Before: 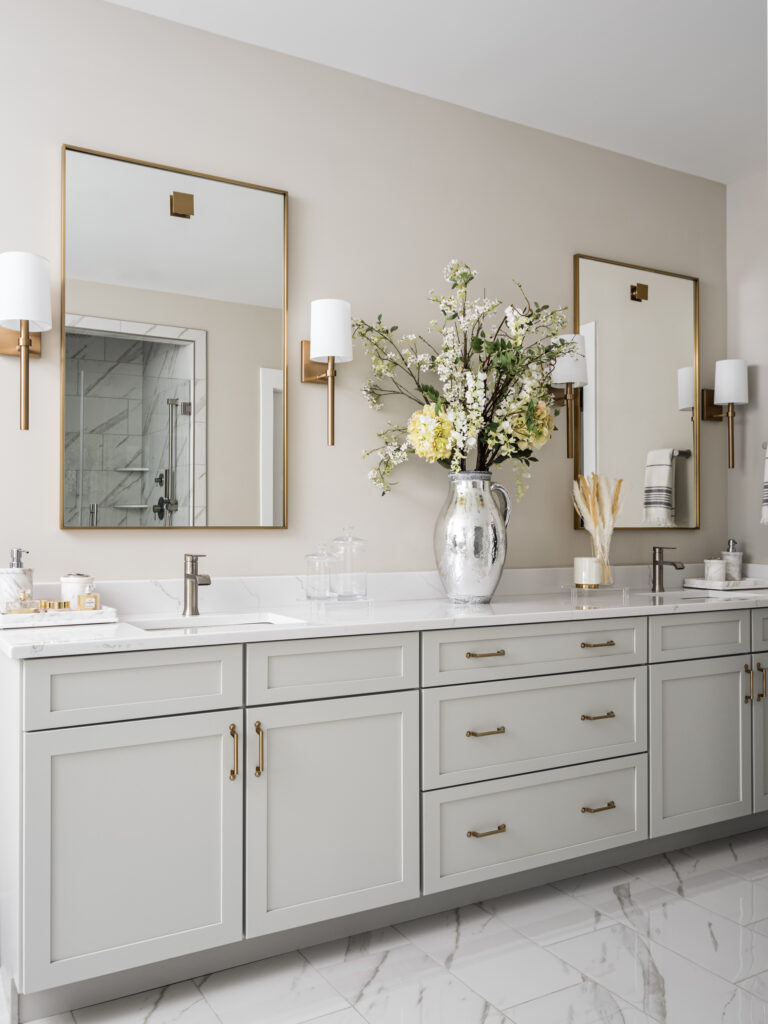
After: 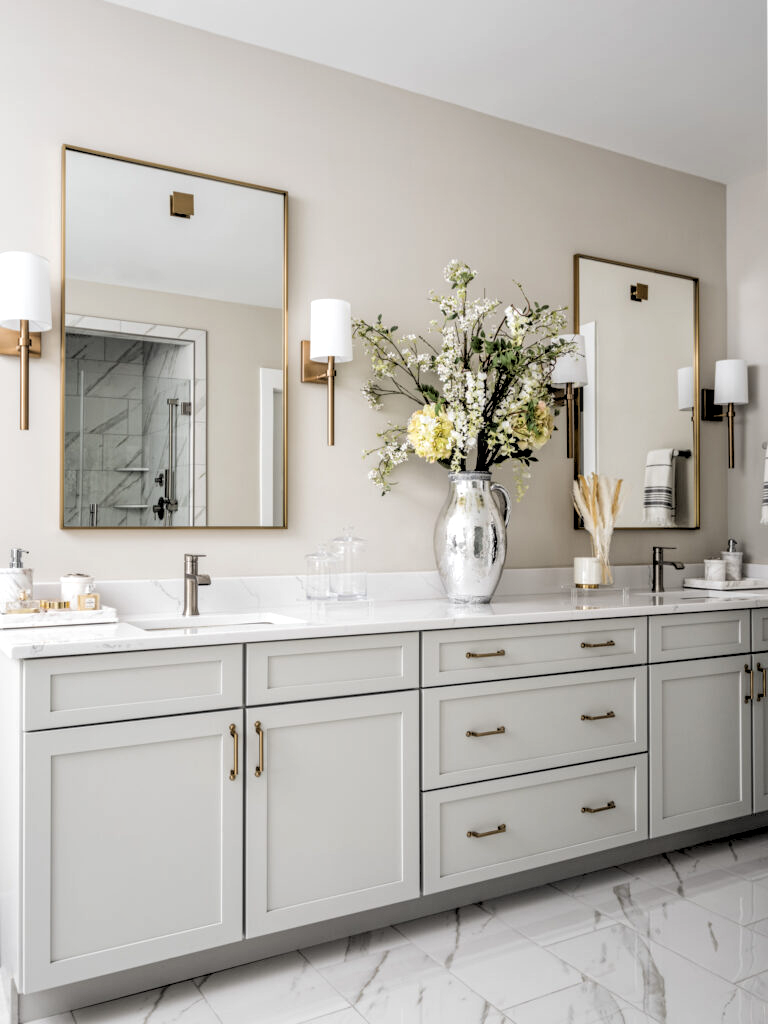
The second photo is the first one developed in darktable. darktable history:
local contrast: on, module defaults
rgb levels: levels [[0.029, 0.461, 0.922], [0, 0.5, 1], [0, 0.5, 1]]
